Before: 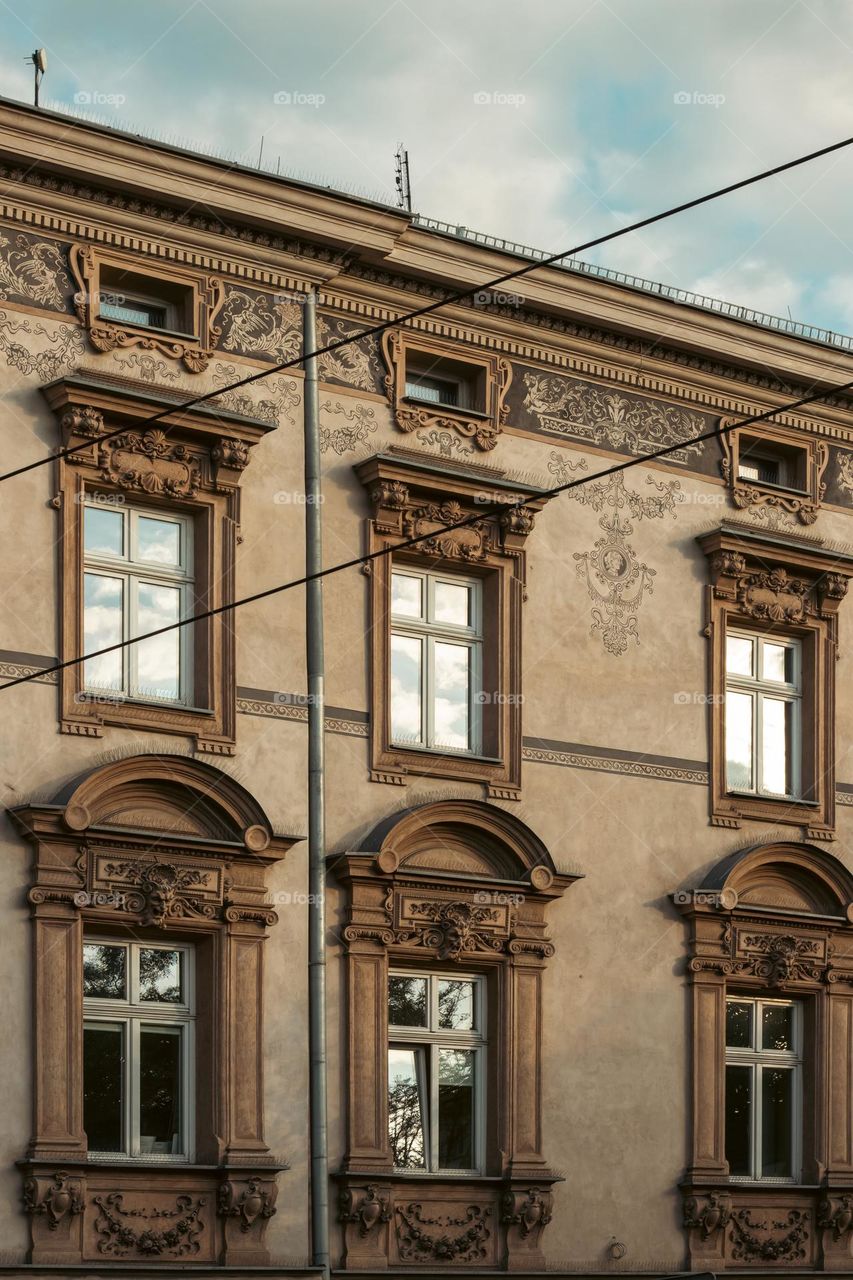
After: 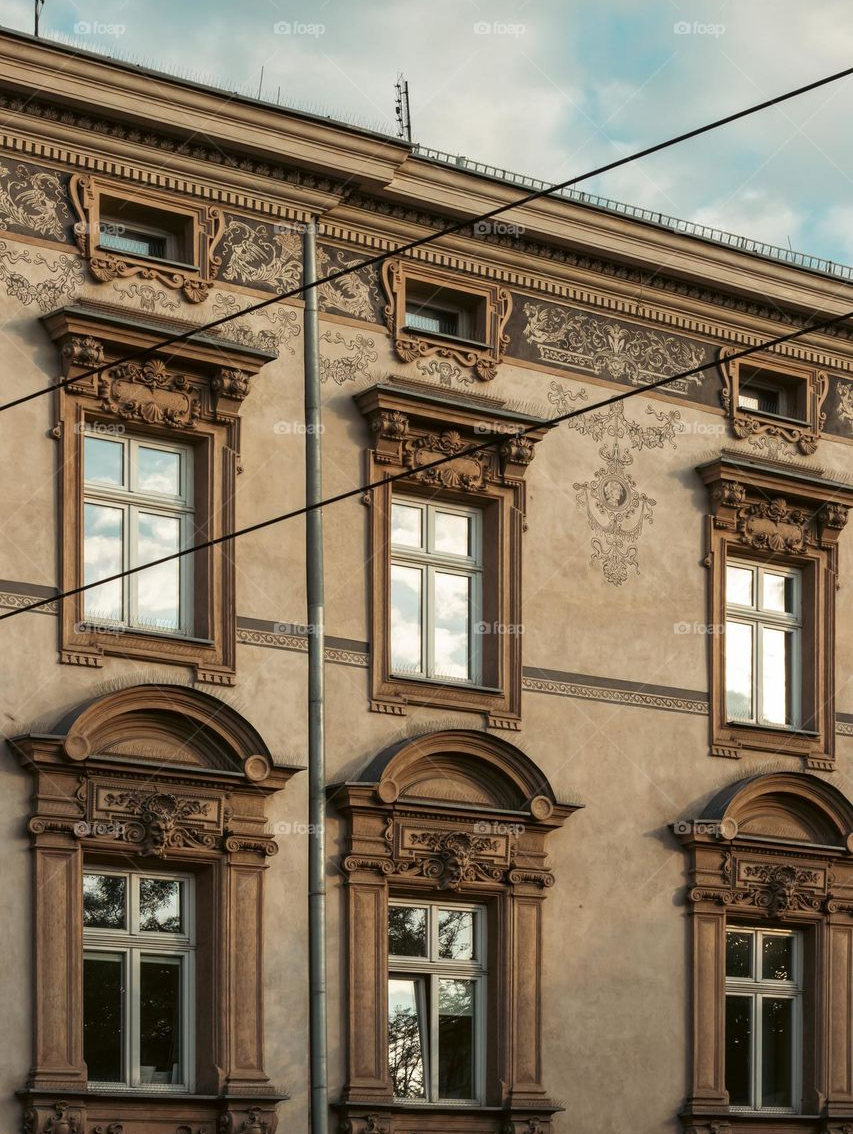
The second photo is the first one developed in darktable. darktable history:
crop and rotate: top 5.52%, bottom 5.84%
